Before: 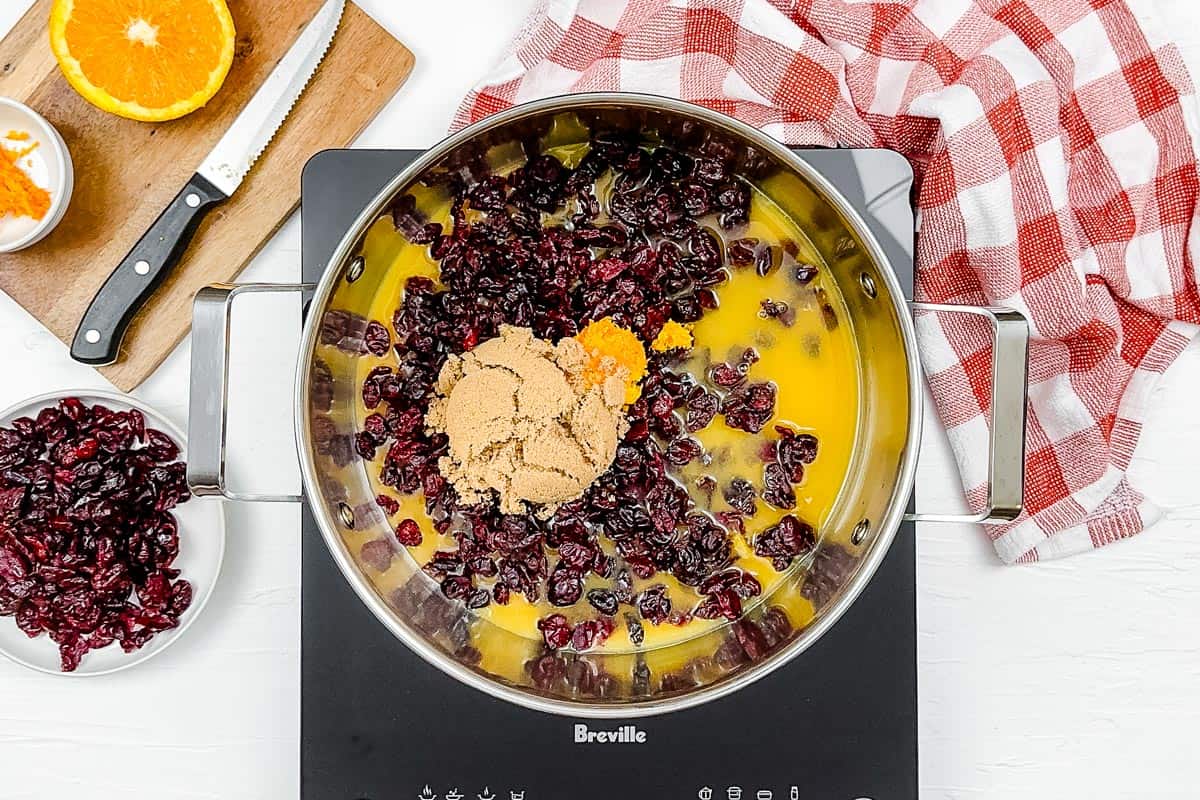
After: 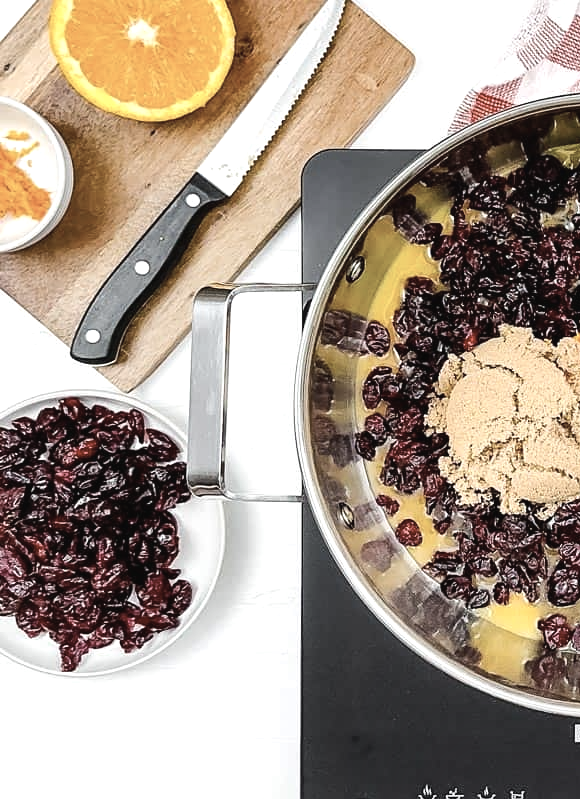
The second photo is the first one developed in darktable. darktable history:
tone equalizer: -8 EV -0.377 EV, -7 EV -0.416 EV, -6 EV -0.372 EV, -5 EV -0.247 EV, -3 EV 0.216 EV, -2 EV 0.32 EV, -1 EV 0.411 EV, +0 EV 0.408 EV, edges refinement/feathering 500, mask exposure compensation -1.57 EV, preserve details no
contrast brightness saturation: contrast -0.046, saturation -0.398
crop and rotate: left 0.059%, top 0%, right 51.562%
shadows and highlights: shadows 73.5, highlights -26.54, soften with gaussian
